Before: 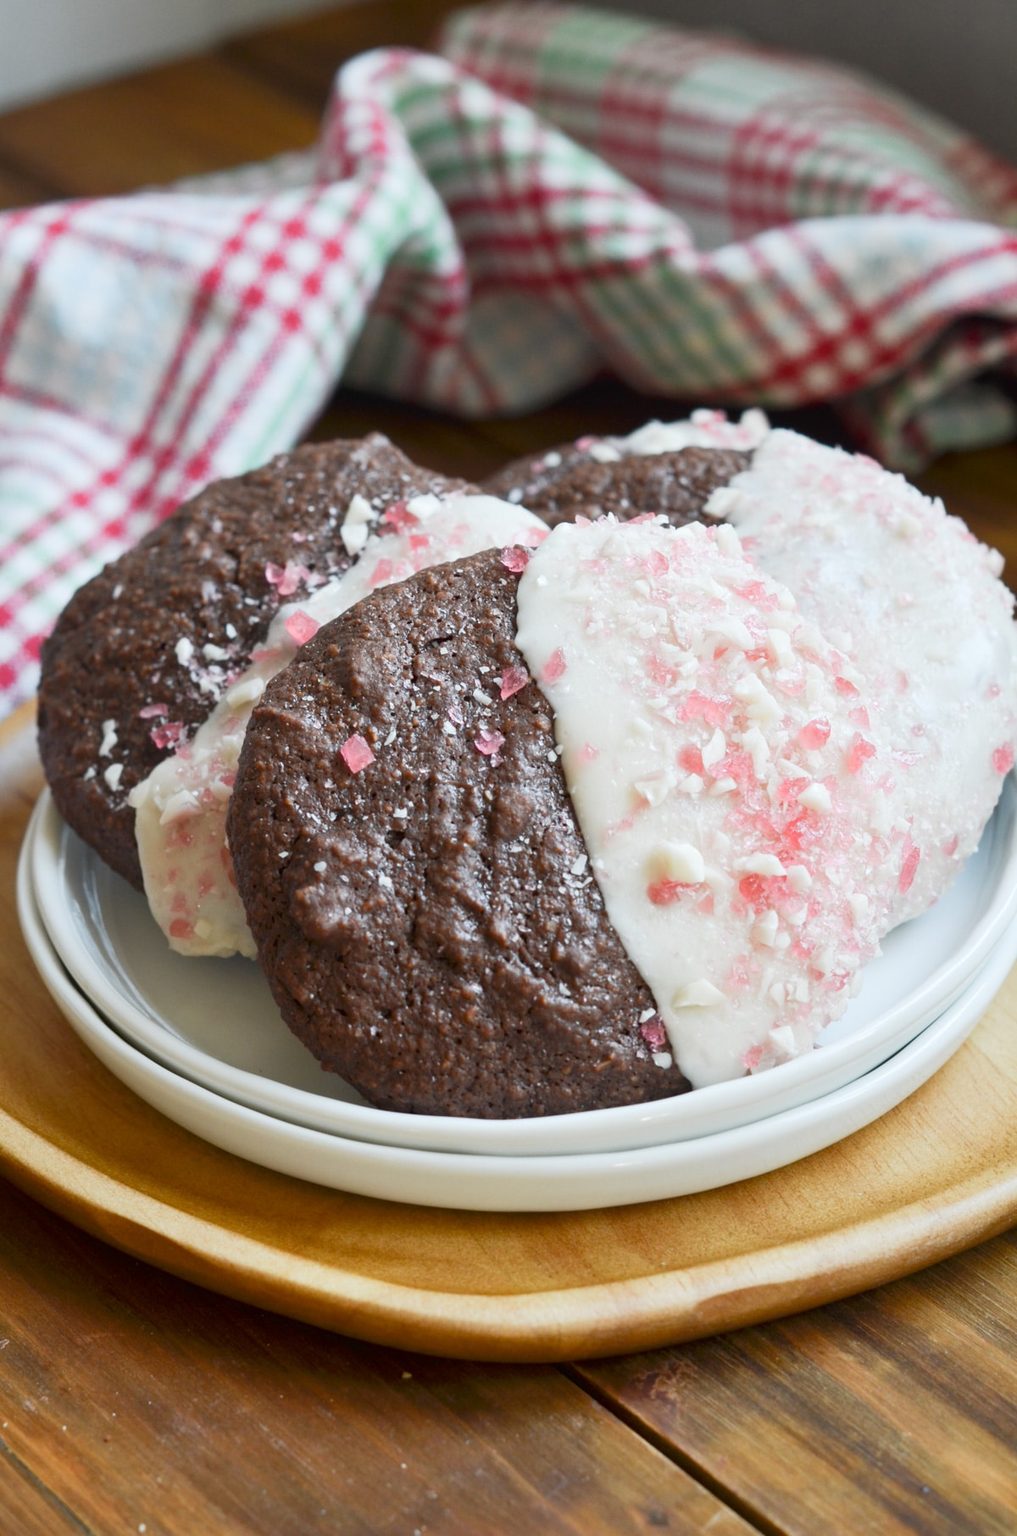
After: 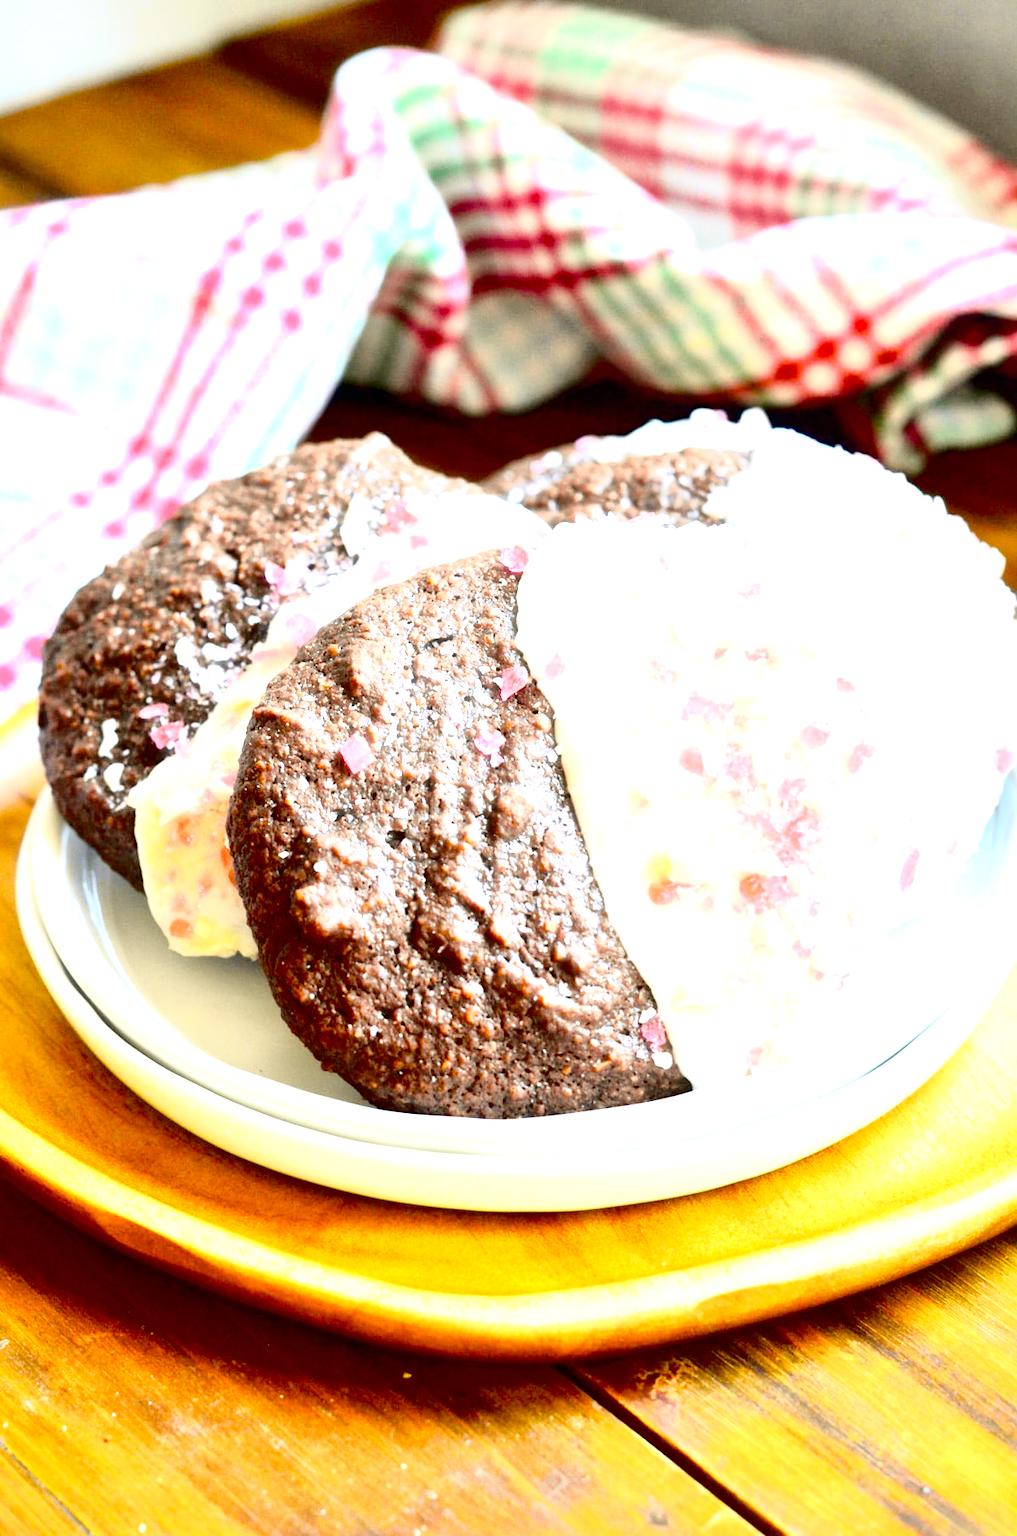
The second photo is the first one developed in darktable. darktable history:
haze removal: strength -0.1, adaptive false
exposure: black level correction 0.016, exposure 1.774 EV, compensate highlight preservation false
tone curve: curves: ch0 [(0.003, 0.023) (0.071, 0.052) (0.249, 0.201) (0.466, 0.557) (0.625, 0.761) (0.783, 0.9) (0.994, 0.968)]; ch1 [(0, 0) (0.262, 0.227) (0.417, 0.386) (0.469, 0.467) (0.502, 0.498) (0.531, 0.521) (0.576, 0.586) (0.612, 0.634) (0.634, 0.68) (0.686, 0.728) (0.994, 0.987)]; ch2 [(0, 0) (0.262, 0.188) (0.385, 0.353) (0.427, 0.424) (0.495, 0.493) (0.518, 0.544) (0.55, 0.579) (0.595, 0.621) (0.644, 0.748) (1, 1)], color space Lab, independent channels, preserve colors none
local contrast: mode bilateral grid, contrast 25, coarseness 60, detail 151%, midtone range 0.2
